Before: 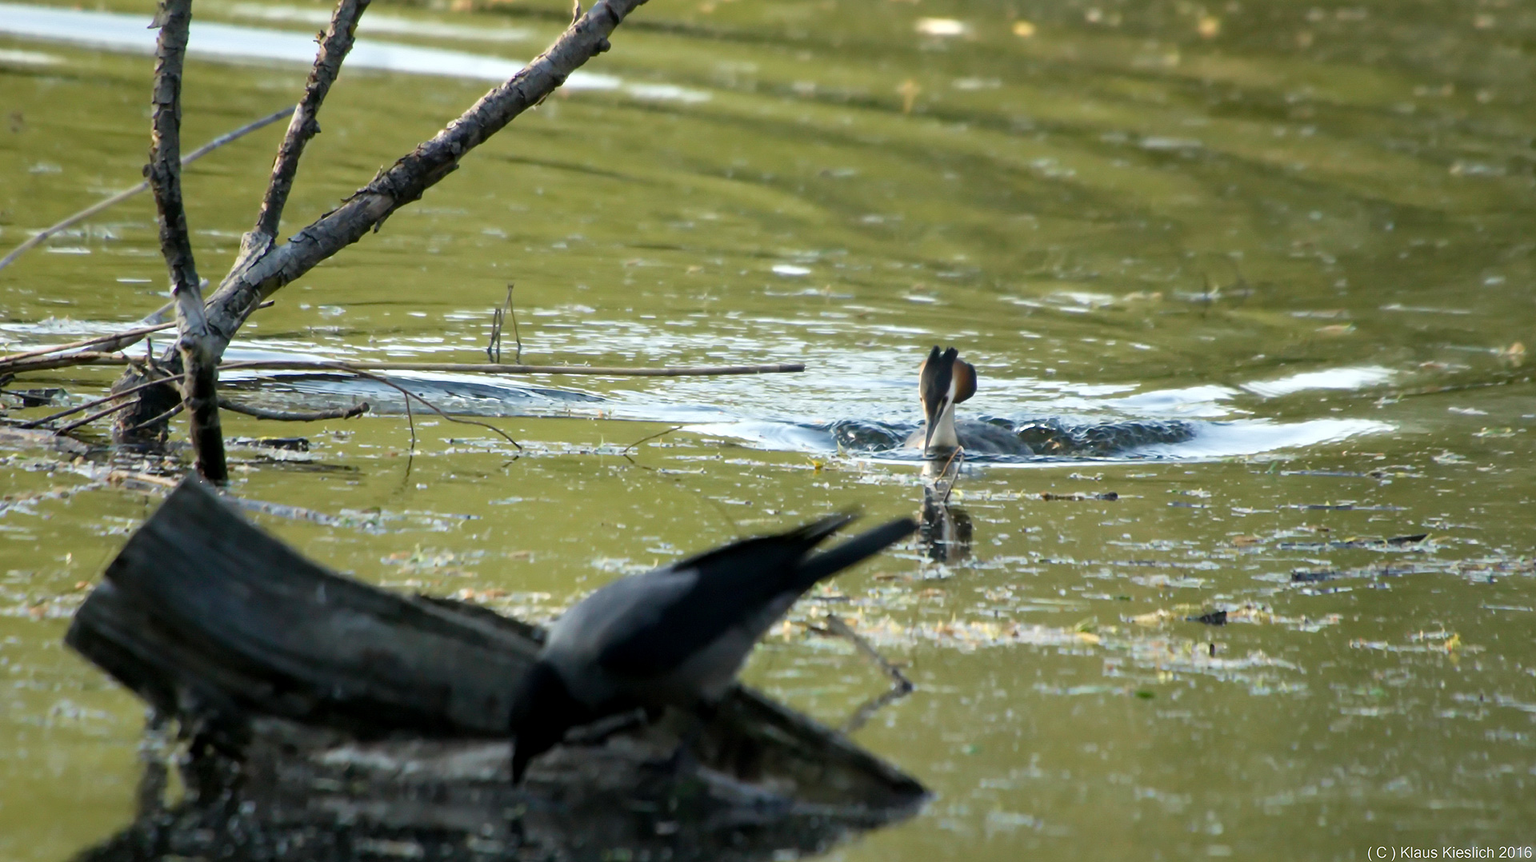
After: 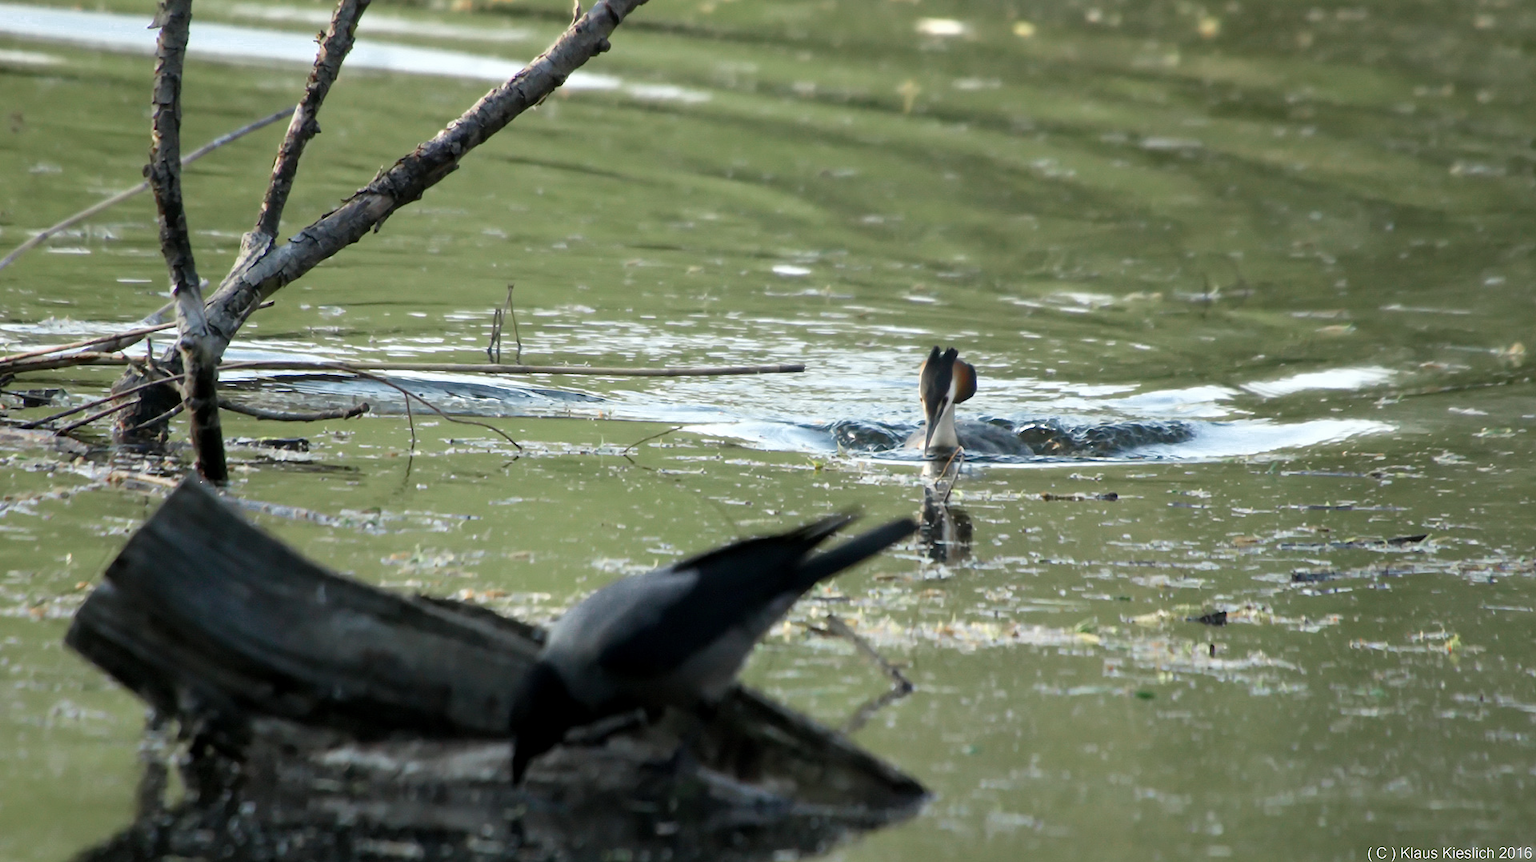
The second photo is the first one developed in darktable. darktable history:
color zones: curves: ch0 [(0, 0.466) (0.128, 0.466) (0.25, 0.5) (0.375, 0.456) (0.5, 0.5) (0.625, 0.5) (0.737, 0.652) (0.875, 0.5)]; ch1 [(0, 0.603) (0.125, 0.618) (0.261, 0.348) (0.372, 0.353) (0.497, 0.363) (0.611, 0.45) (0.731, 0.427) (0.875, 0.518) (0.998, 0.652)]; ch2 [(0, 0.559) (0.125, 0.451) (0.253, 0.564) (0.37, 0.578) (0.5, 0.466) (0.625, 0.471) (0.731, 0.471) (0.88, 0.485)]
